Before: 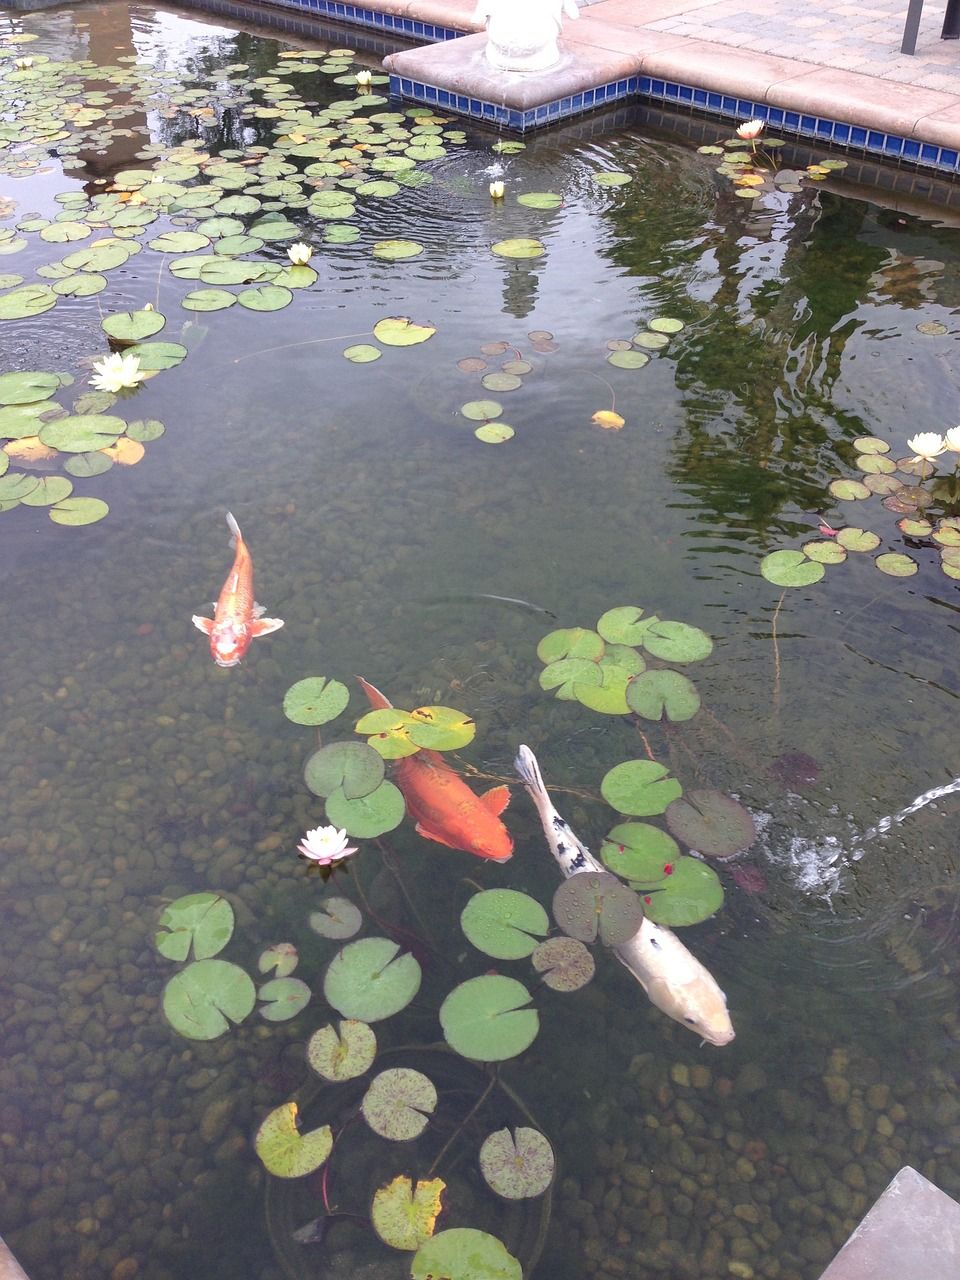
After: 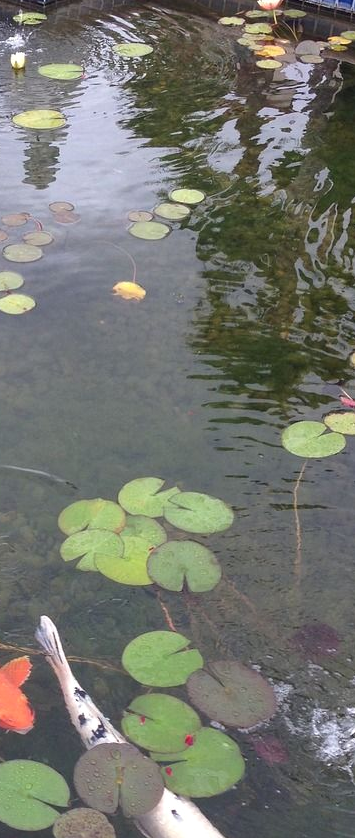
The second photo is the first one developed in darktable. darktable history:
crop and rotate: left 49.914%, top 10.084%, right 13.086%, bottom 24.376%
shadows and highlights: shadows 13.47, white point adjustment 1.24, soften with gaussian
